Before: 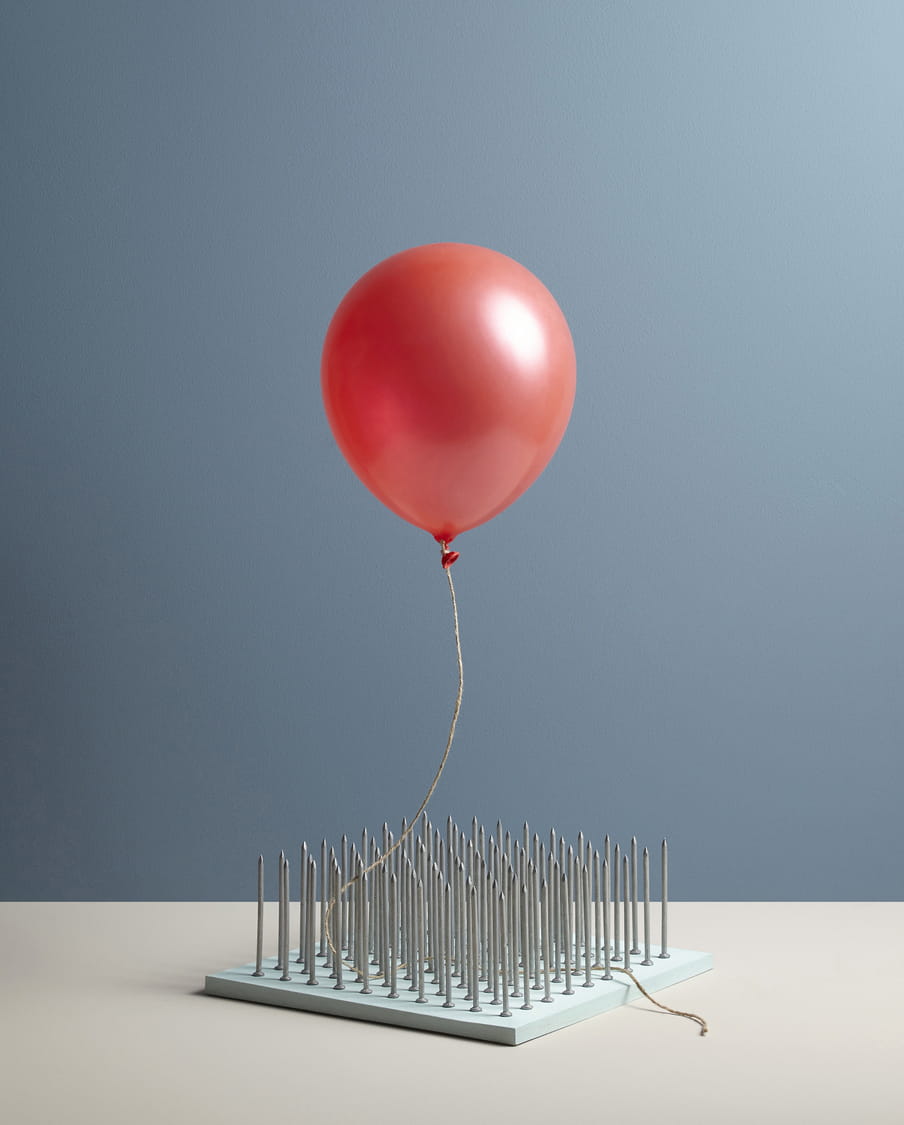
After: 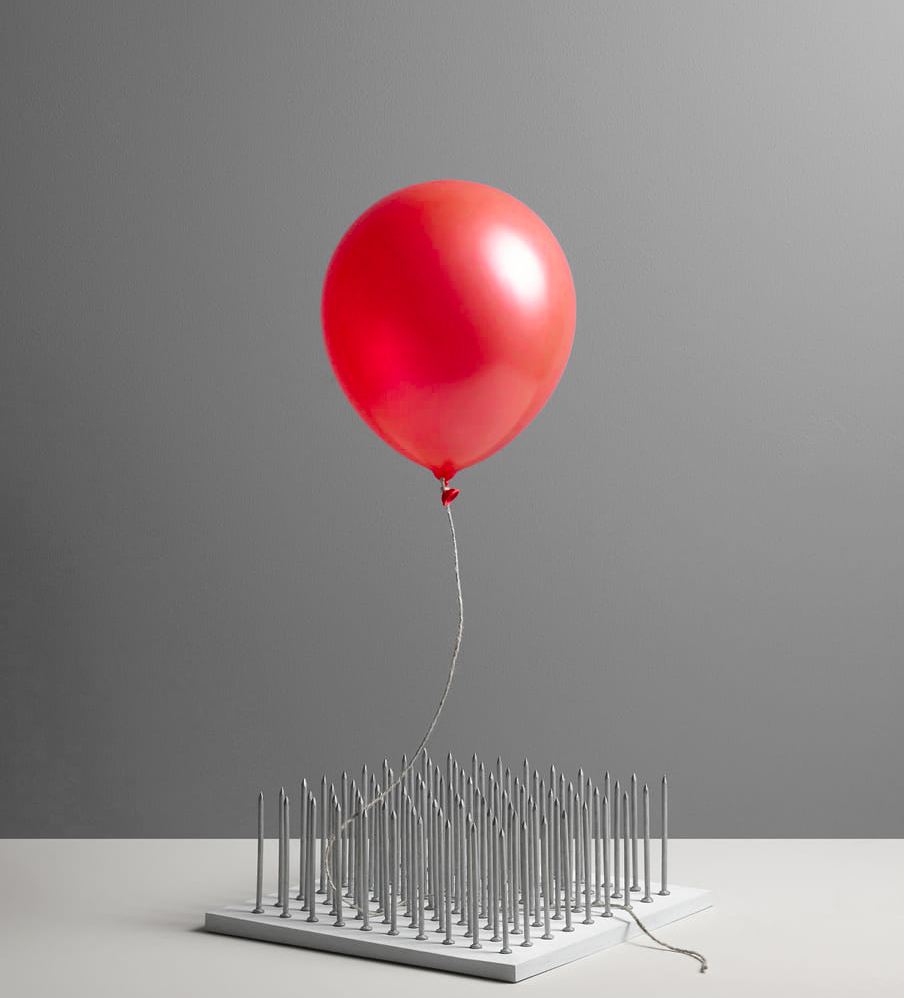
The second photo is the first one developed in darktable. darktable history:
color zones: curves: ch1 [(0, 0.831) (0.08, 0.771) (0.157, 0.268) (0.241, 0.207) (0.562, -0.005) (0.714, -0.013) (0.876, 0.01) (1, 0.831)]
color balance: output saturation 98.5%
crop and rotate: top 5.609%, bottom 5.609%
